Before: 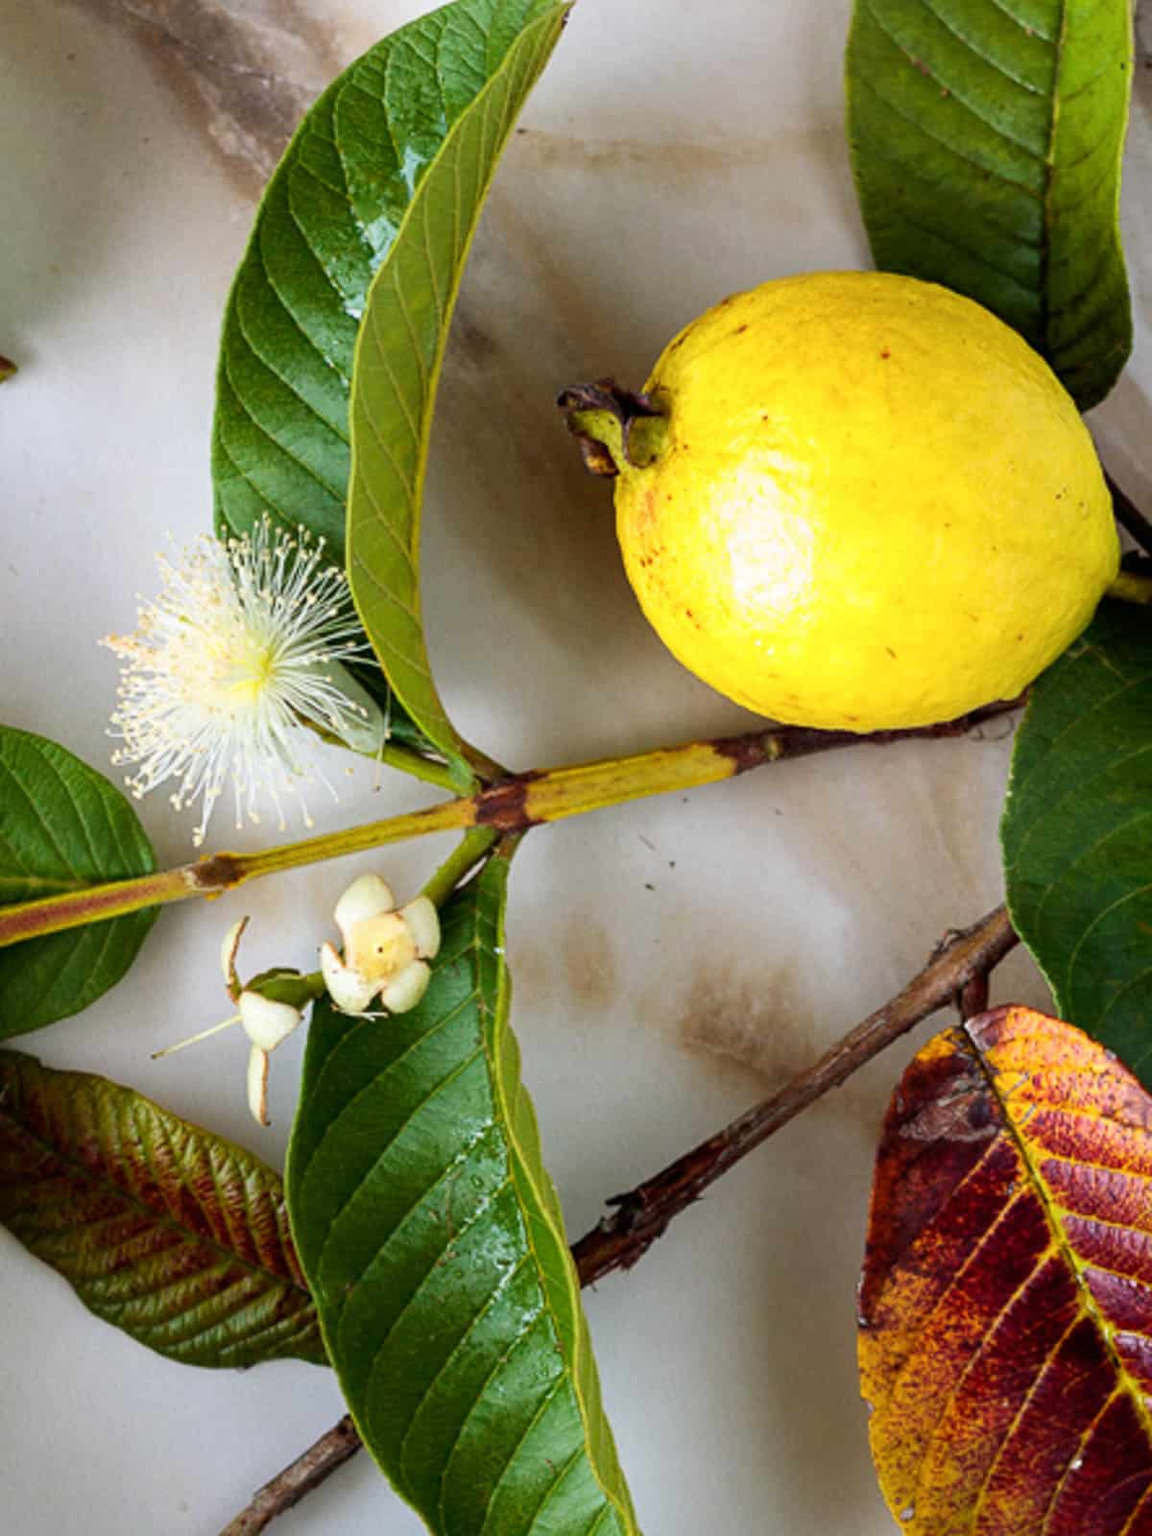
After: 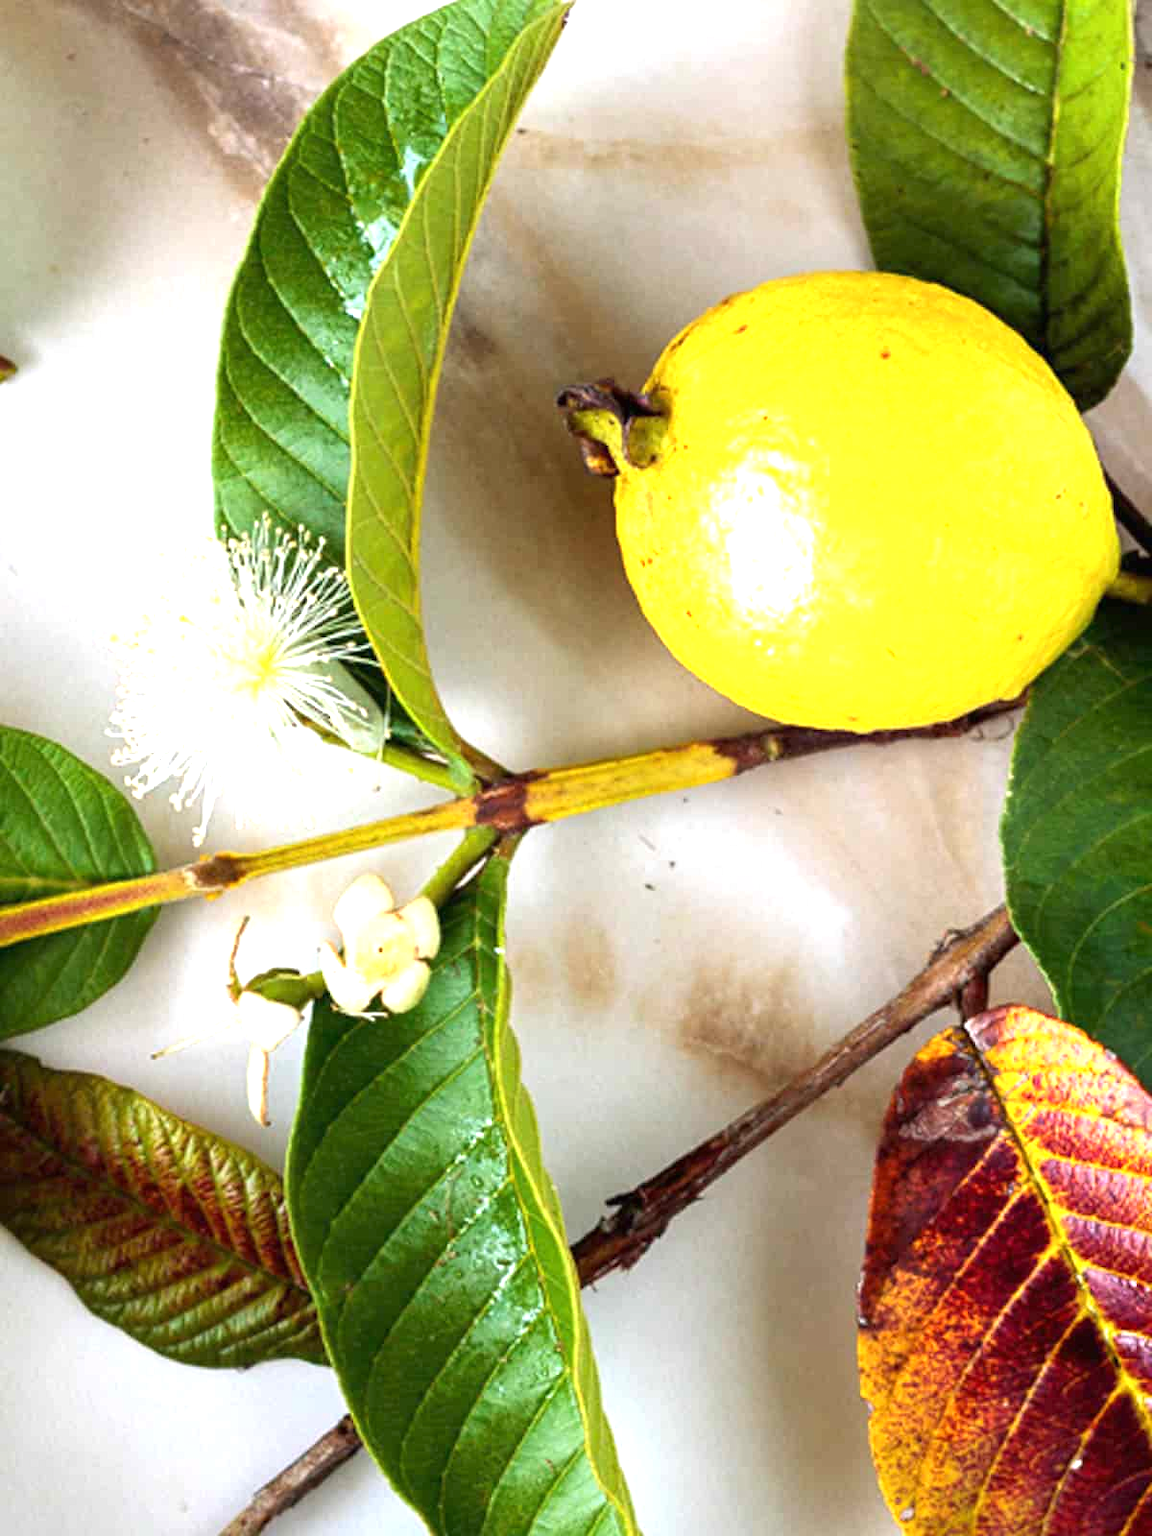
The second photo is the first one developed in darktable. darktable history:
exposure: black level correction 0, exposure 1.015 EV, compensate exposure bias true, compensate highlight preservation false
tone equalizer: on, module defaults
